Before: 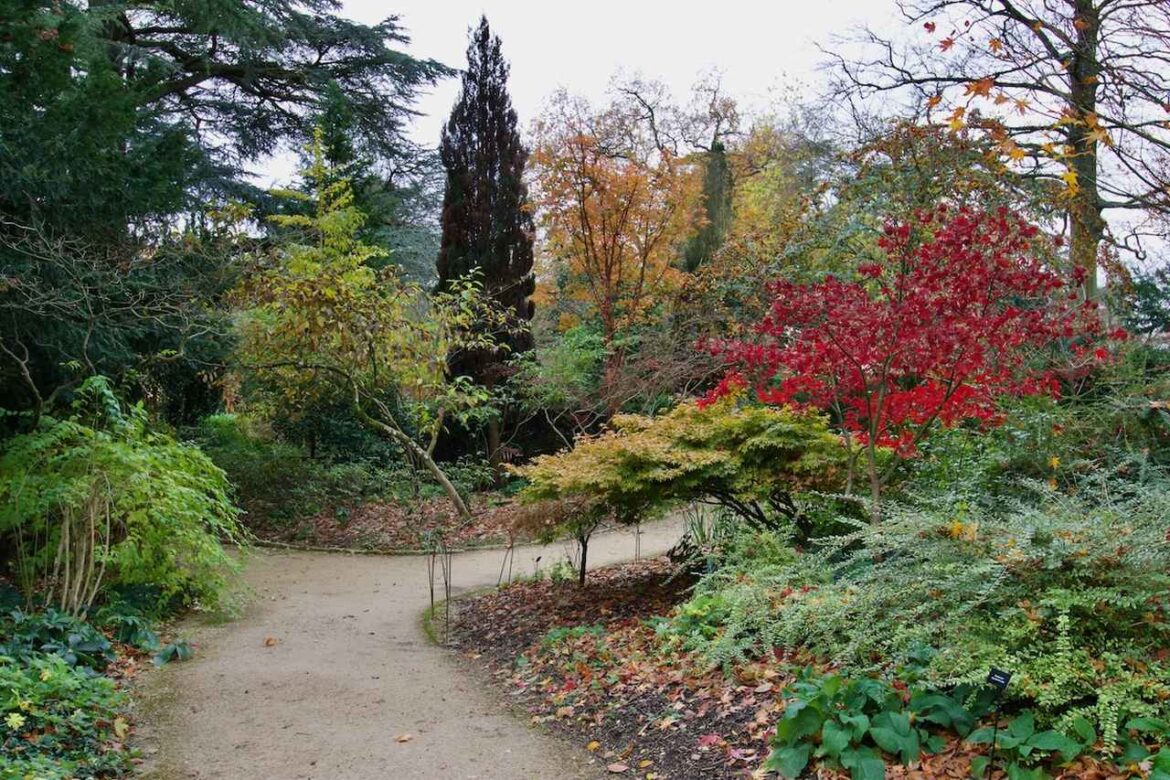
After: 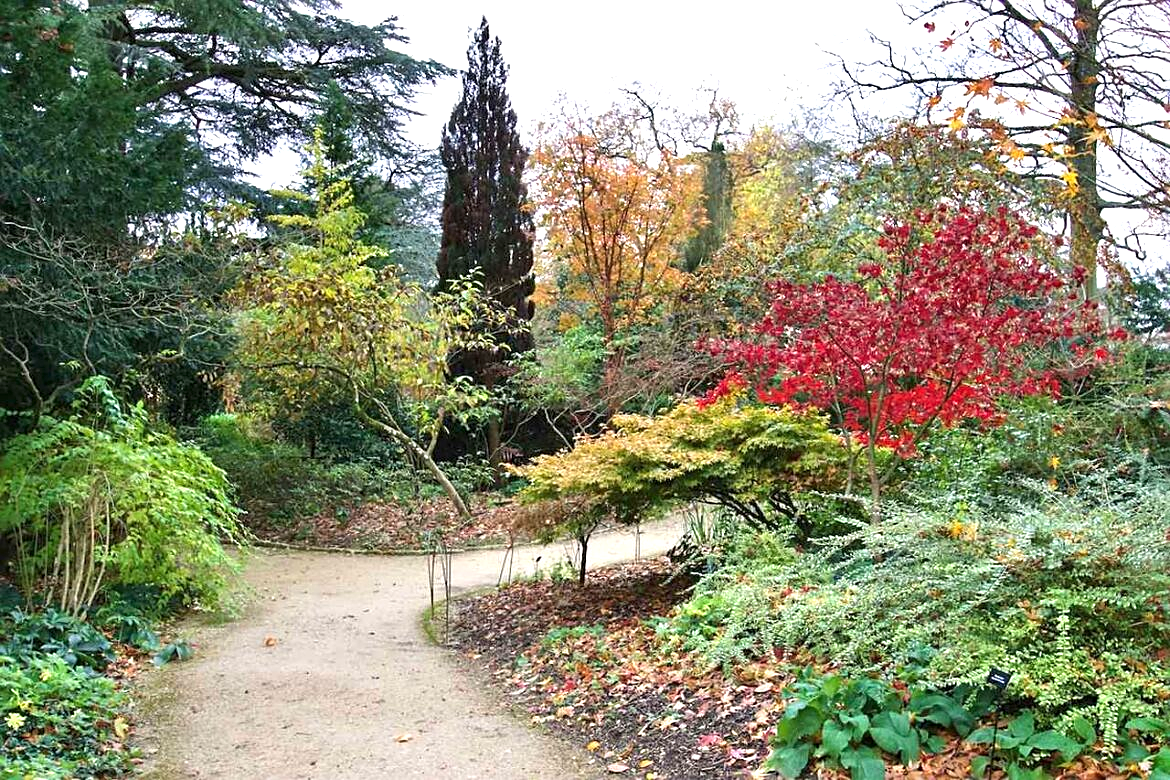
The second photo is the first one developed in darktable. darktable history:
sharpen: on, module defaults
exposure: black level correction 0, exposure 1 EV, compensate highlight preservation false
